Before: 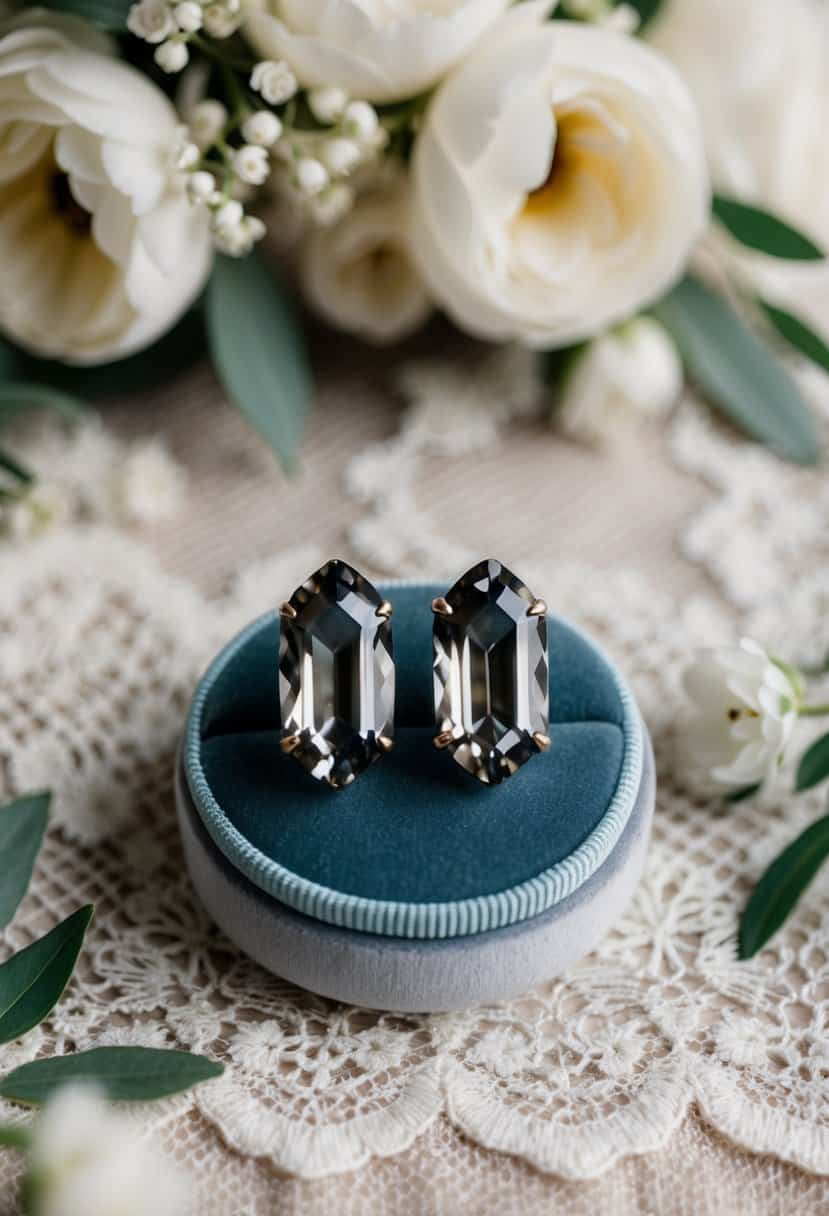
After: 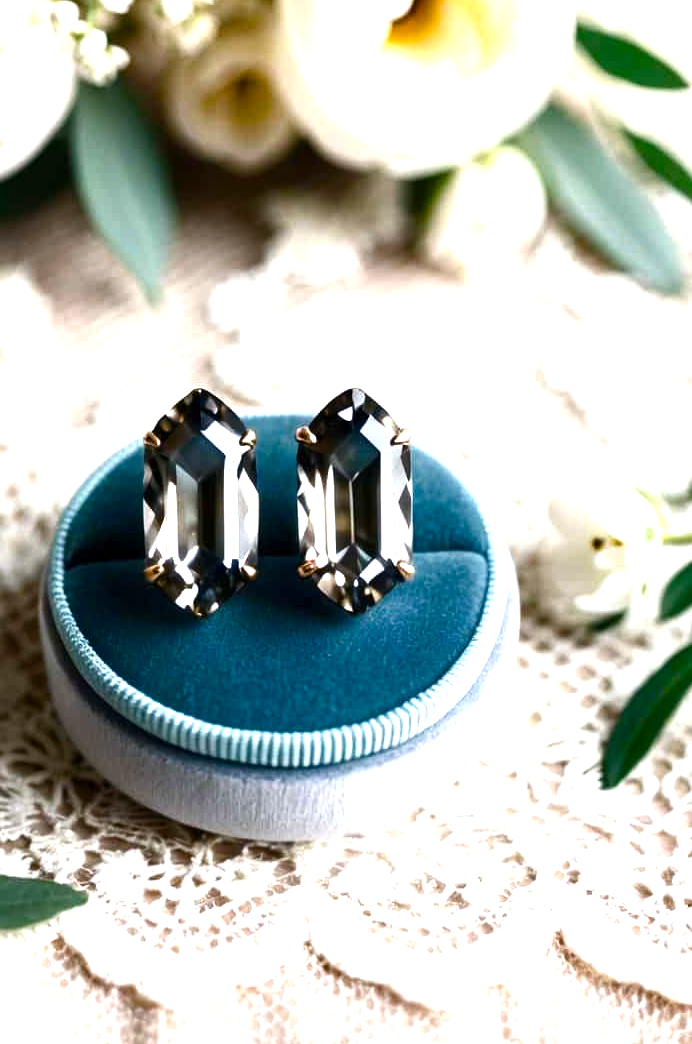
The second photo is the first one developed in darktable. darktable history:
exposure: exposure 0.939 EV, compensate highlight preservation false
crop: left 16.42%, top 14.128%
color balance rgb: perceptual saturation grading › global saturation 45.22%, perceptual saturation grading › highlights -50.417%, perceptual saturation grading › shadows 30.884%, perceptual brilliance grading › global brilliance 15.348%, perceptual brilliance grading › shadows -35.732%, global vibrance 15.237%
